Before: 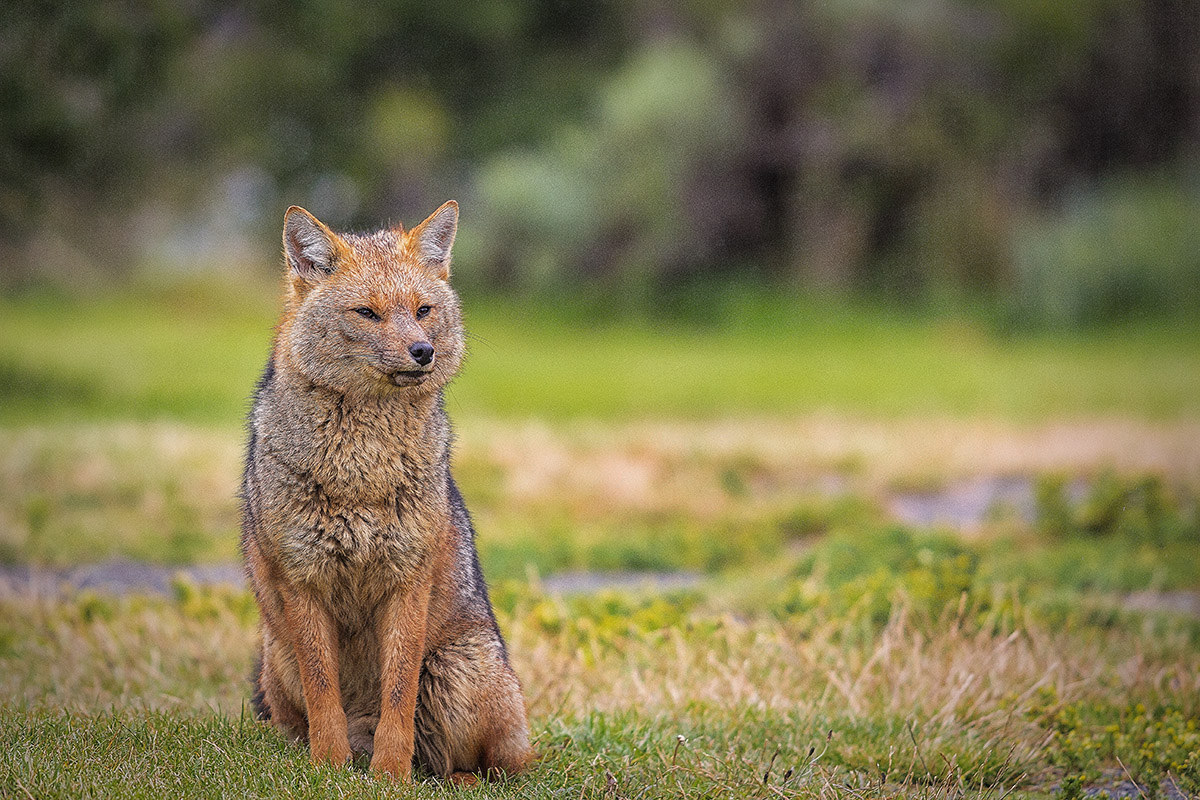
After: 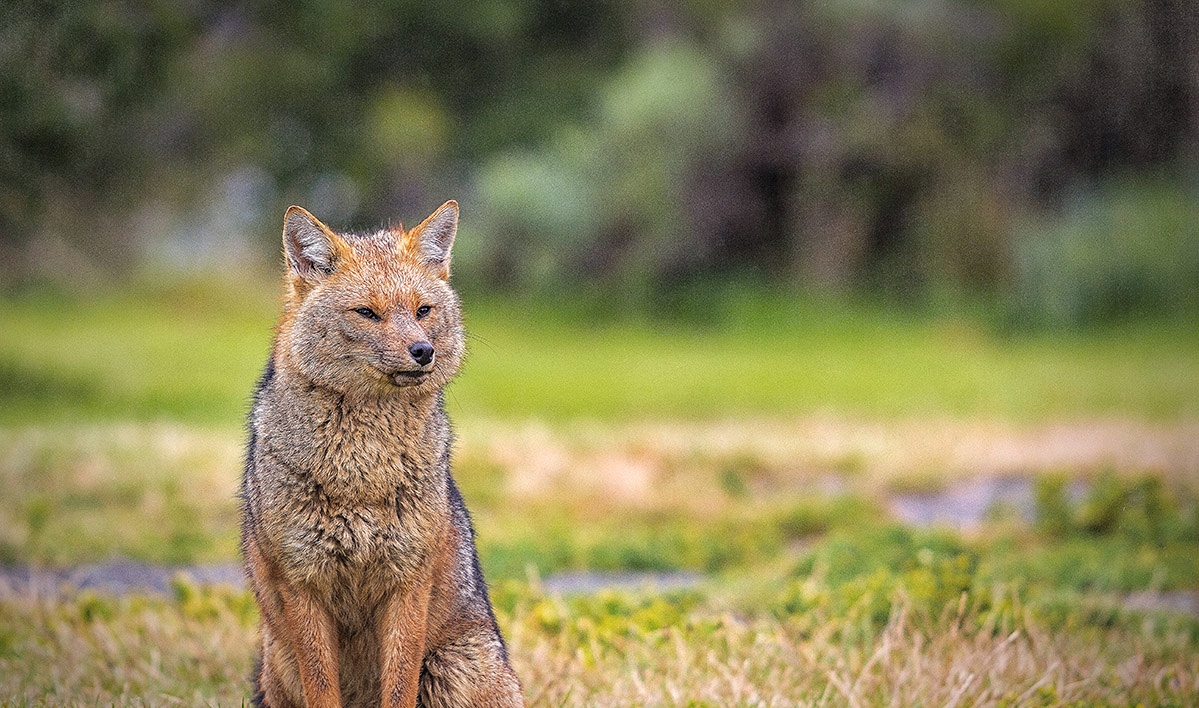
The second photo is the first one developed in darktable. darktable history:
haze removal: compatibility mode true, adaptive false
shadows and highlights: radius 44.78, white point adjustment 6.64, compress 79.65%, highlights color adjustment 78.42%, soften with gaussian
color balance rgb: on, module defaults
crop and rotate: top 0%, bottom 11.49%
